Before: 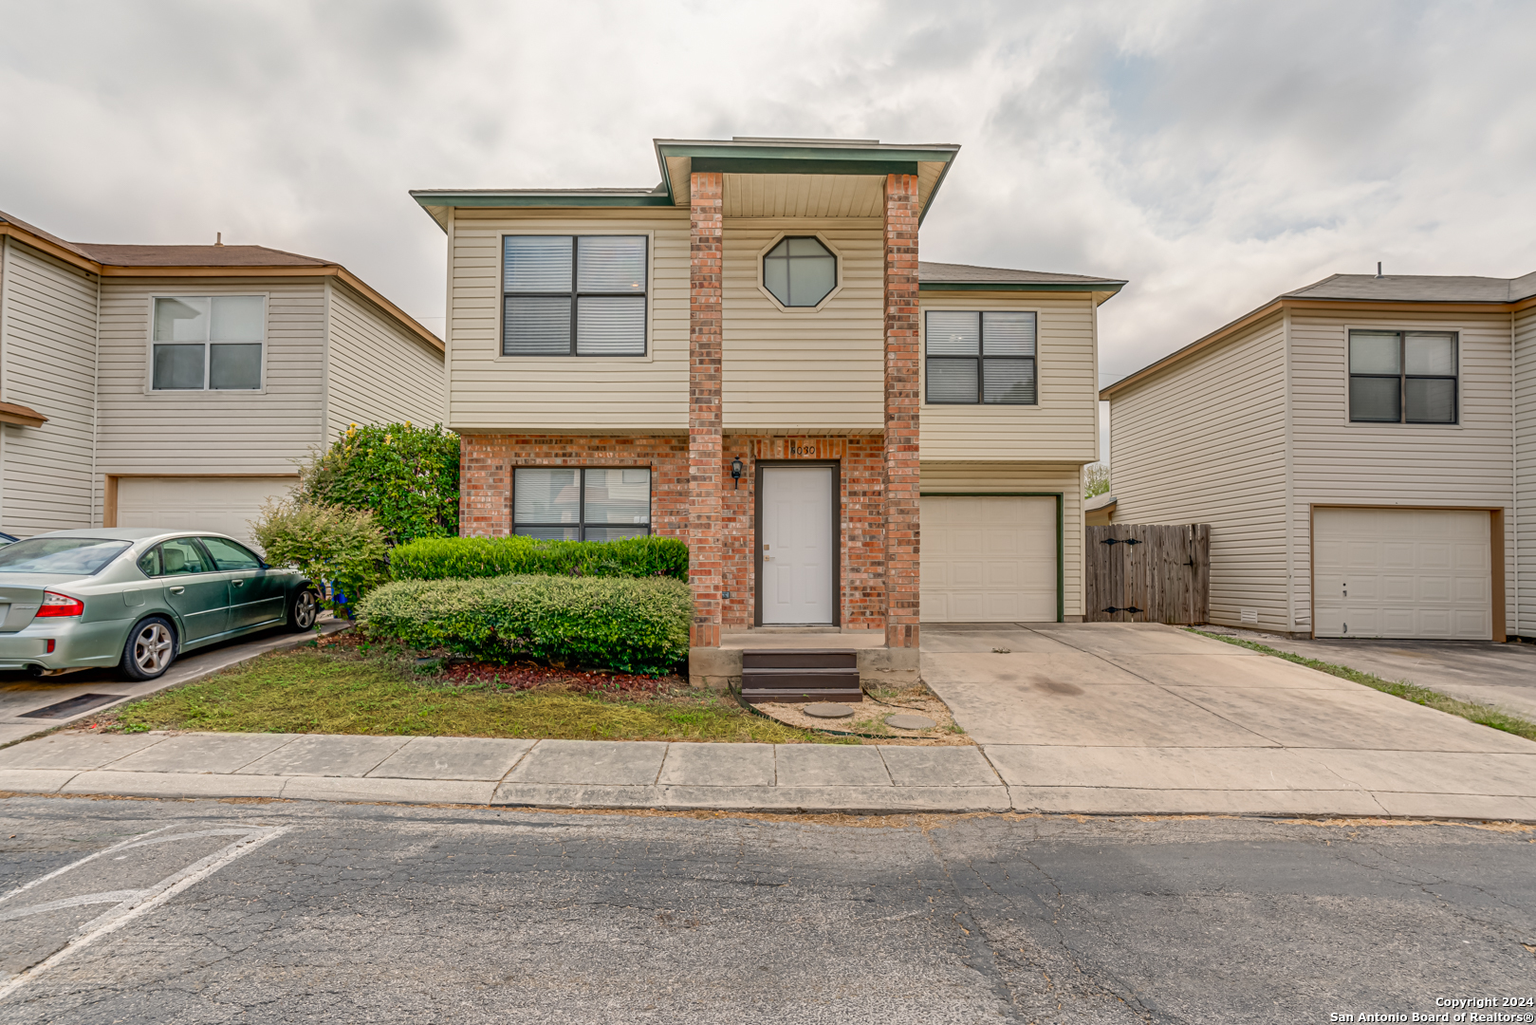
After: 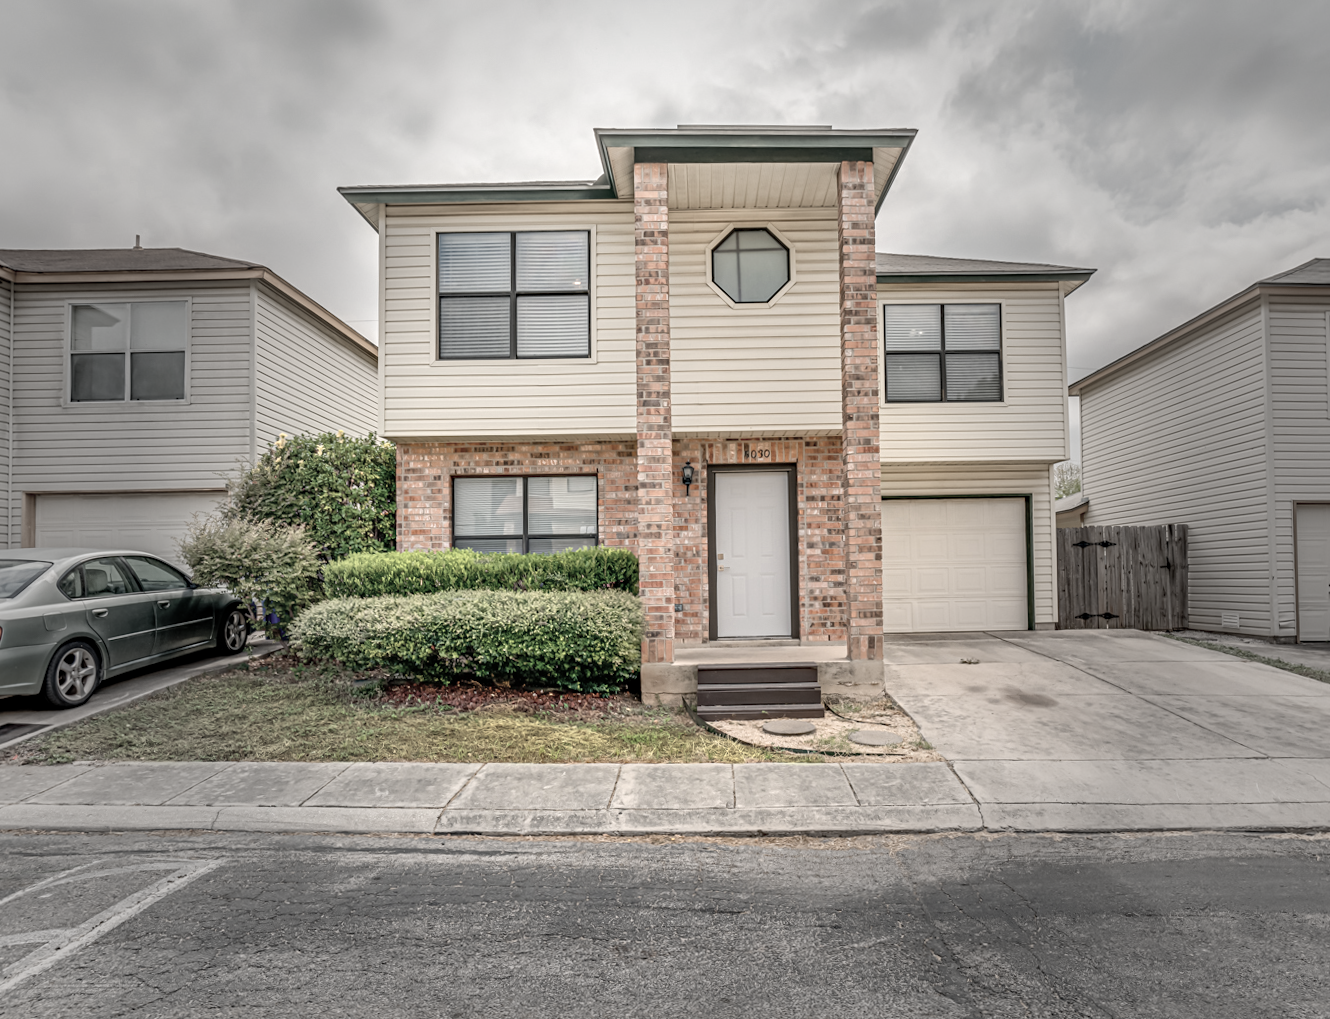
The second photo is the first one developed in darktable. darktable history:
tone equalizer: on, module defaults
vignetting: fall-off start 40%, fall-off radius 40%
color zones: curves: ch0 [(0, 0.6) (0.129, 0.585) (0.193, 0.596) (0.429, 0.5) (0.571, 0.5) (0.714, 0.5) (0.857, 0.5) (1, 0.6)]; ch1 [(0, 0.453) (0.112, 0.245) (0.213, 0.252) (0.429, 0.233) (0.571, 0.231) (0.683, 0.242) (0.857, 0.296) (1, 0.453)]
crop and rotate: angle 1°, left 4.281%, top 0.642%, right 11.383%, bottom 2.486%
exposure: exposure 0.4 EV, compensate highlight preservation false
haze removal: compatibility mode true, adaptive false
